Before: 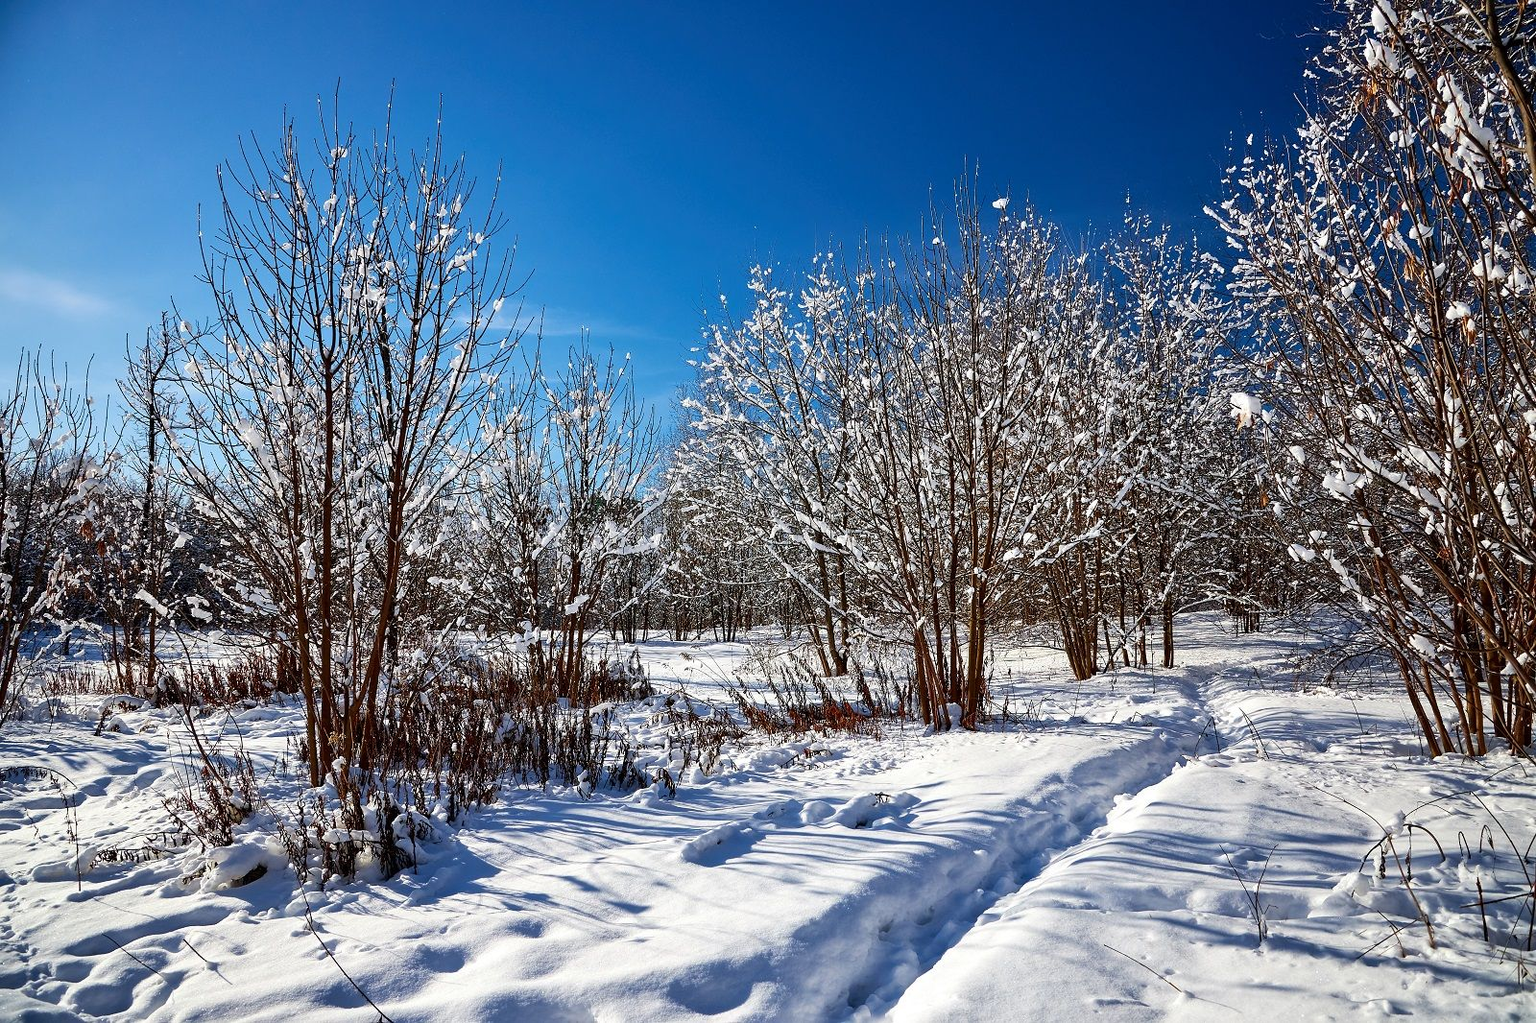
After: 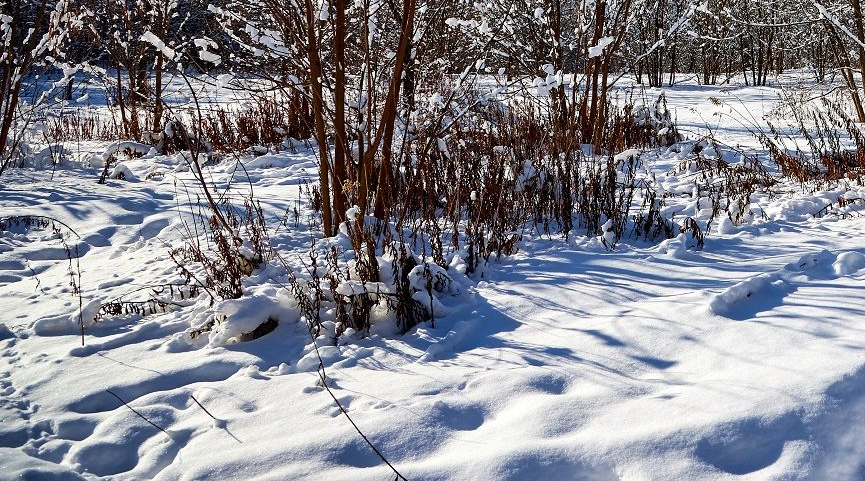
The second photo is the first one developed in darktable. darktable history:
crop and rotate: top 54.702%, right 45.935%, bottom 0.164%
